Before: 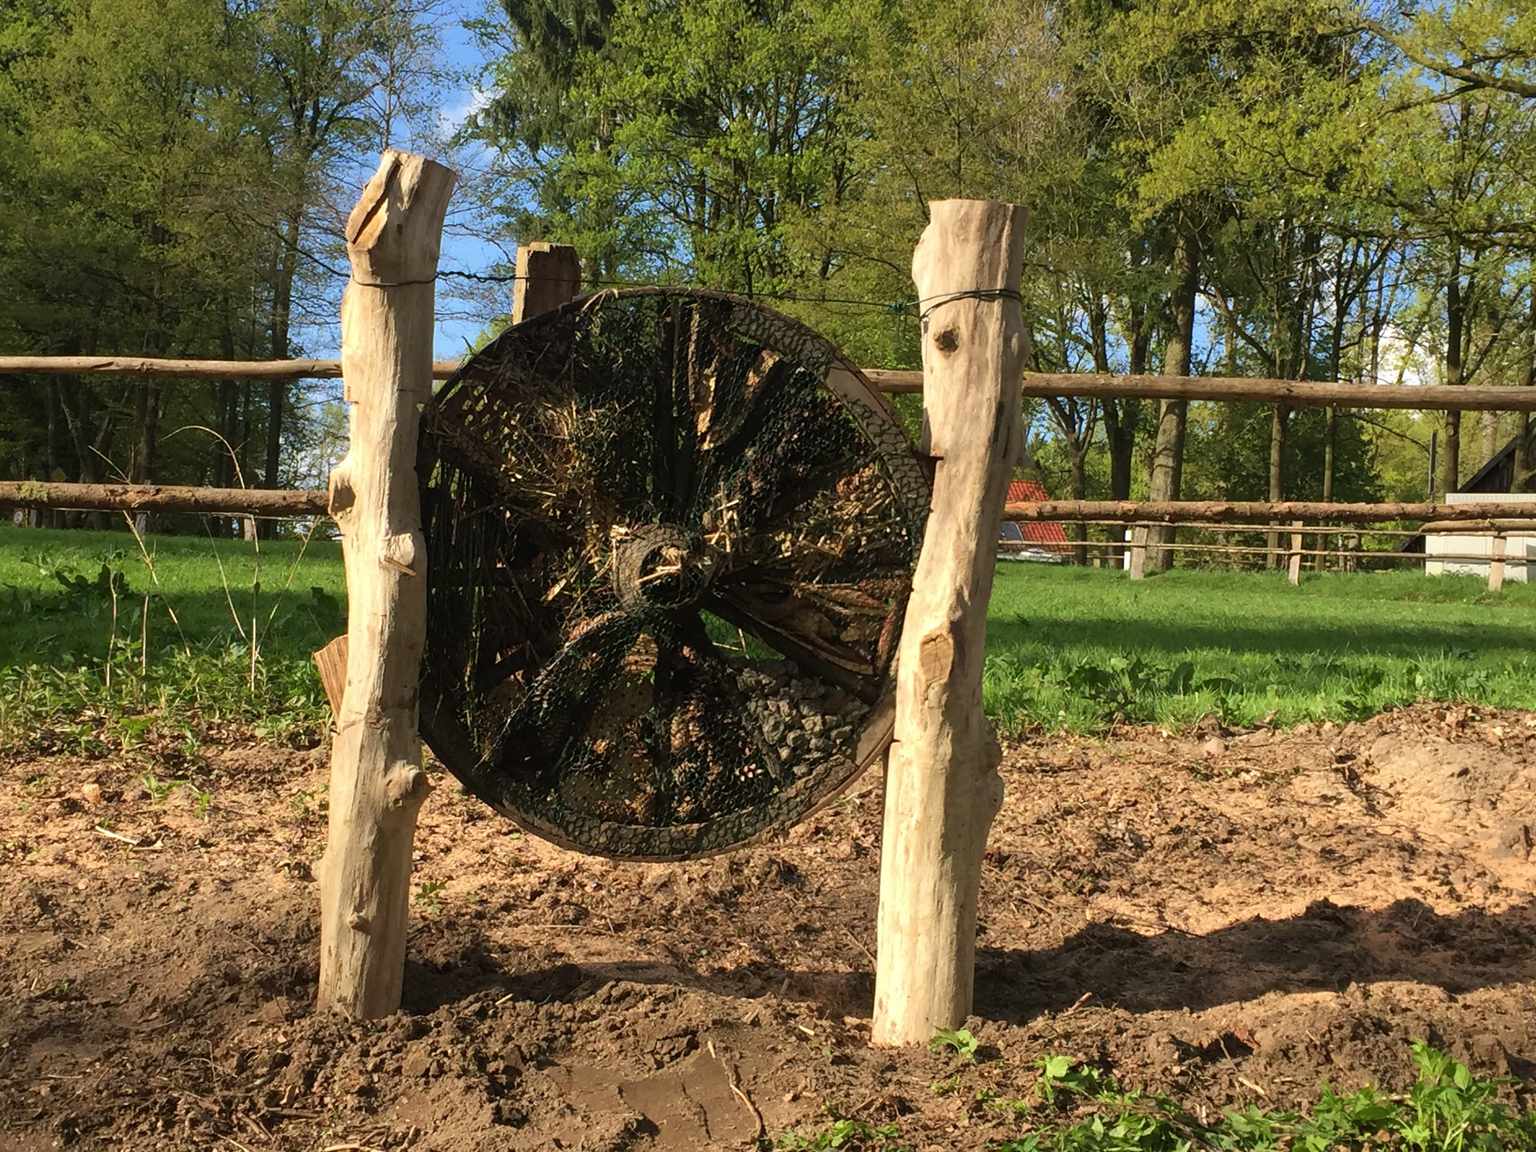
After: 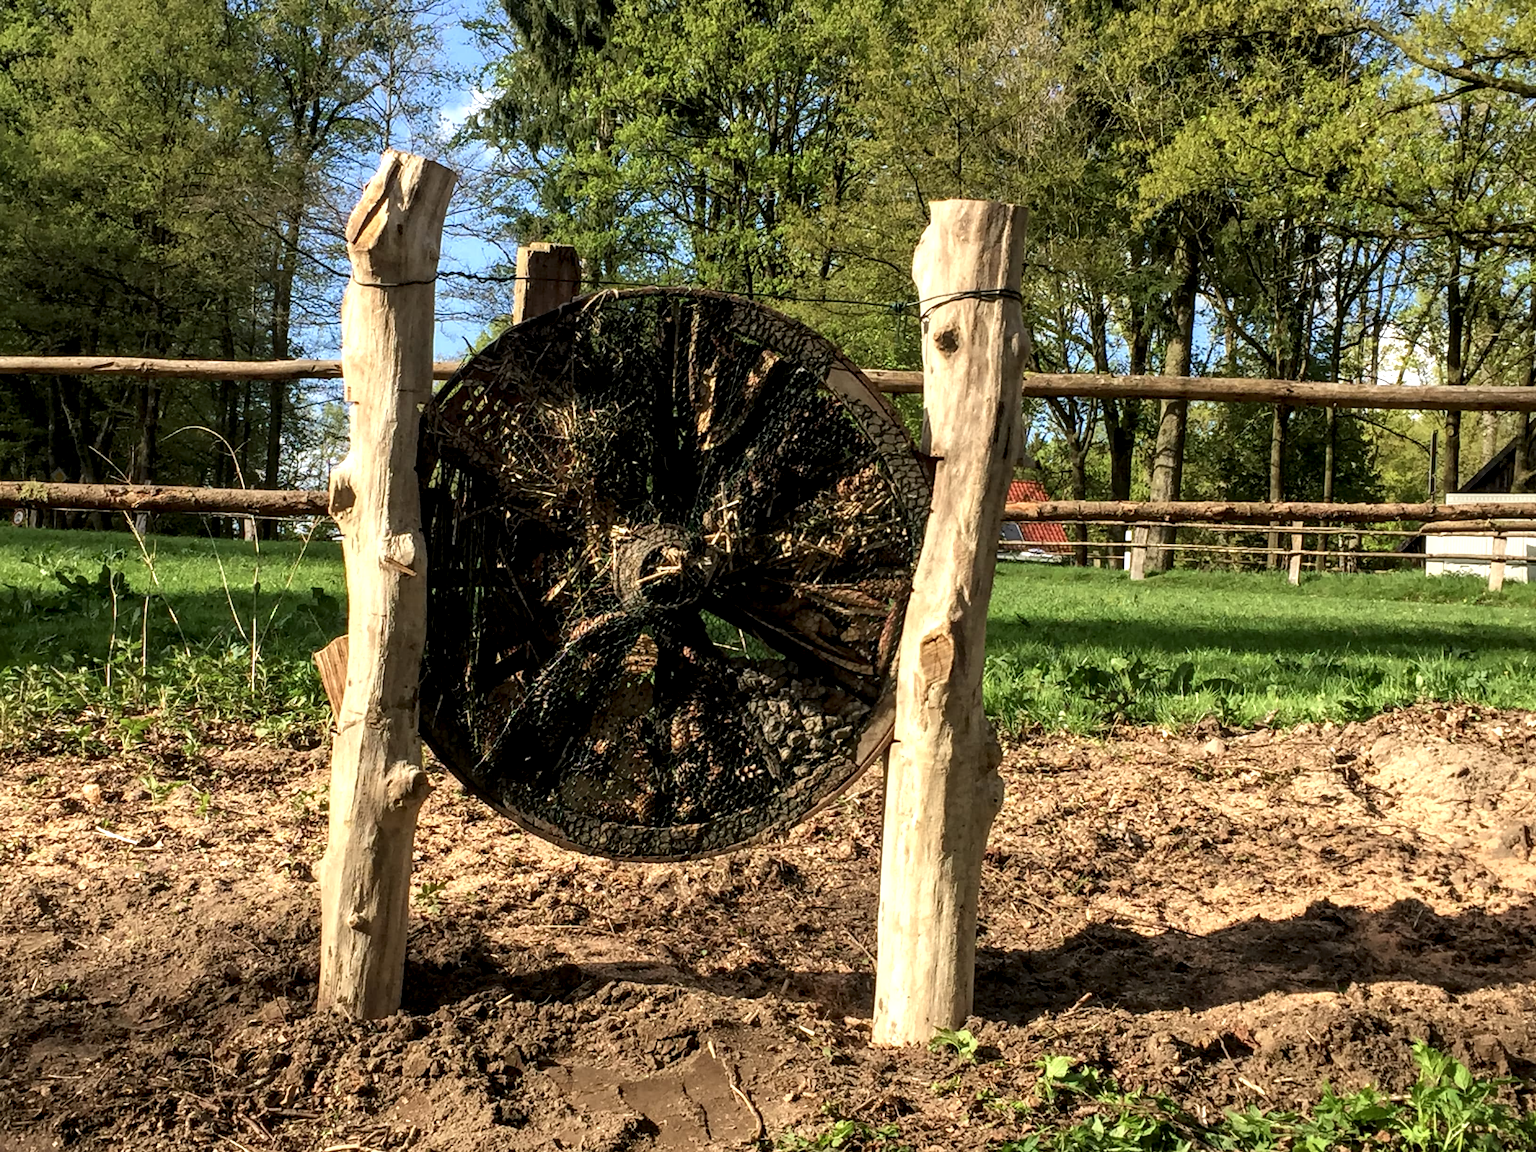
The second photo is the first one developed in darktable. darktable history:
local contrast: highlights 63%, shadows 54%, detail 168%, midtone range 0.519
